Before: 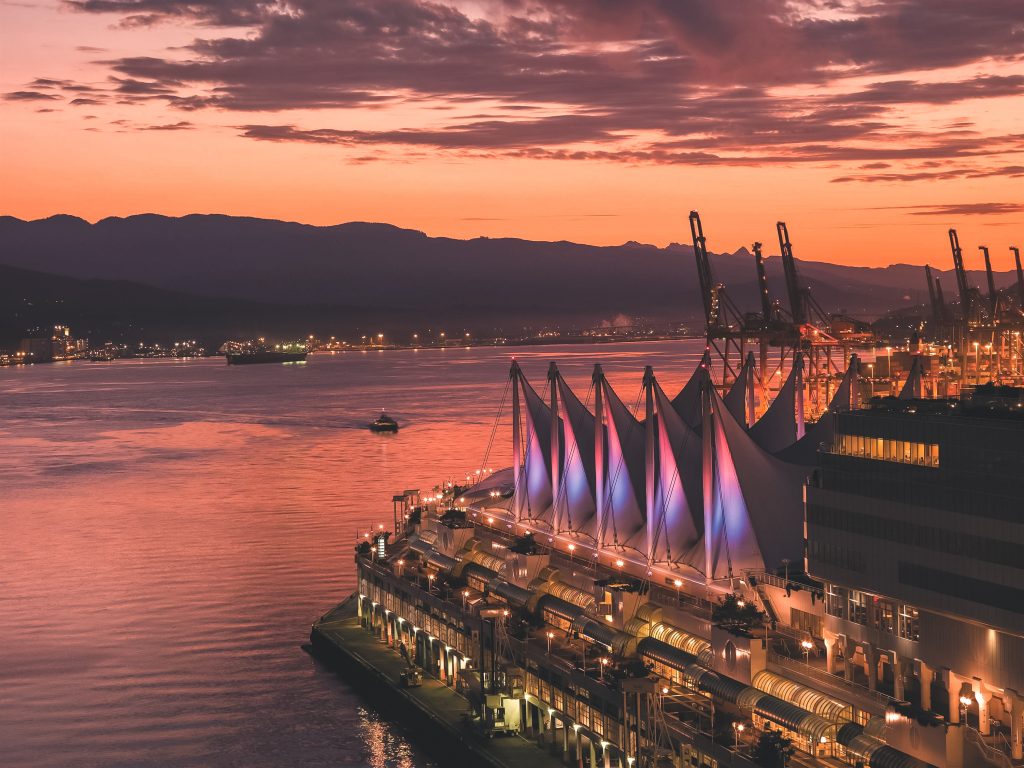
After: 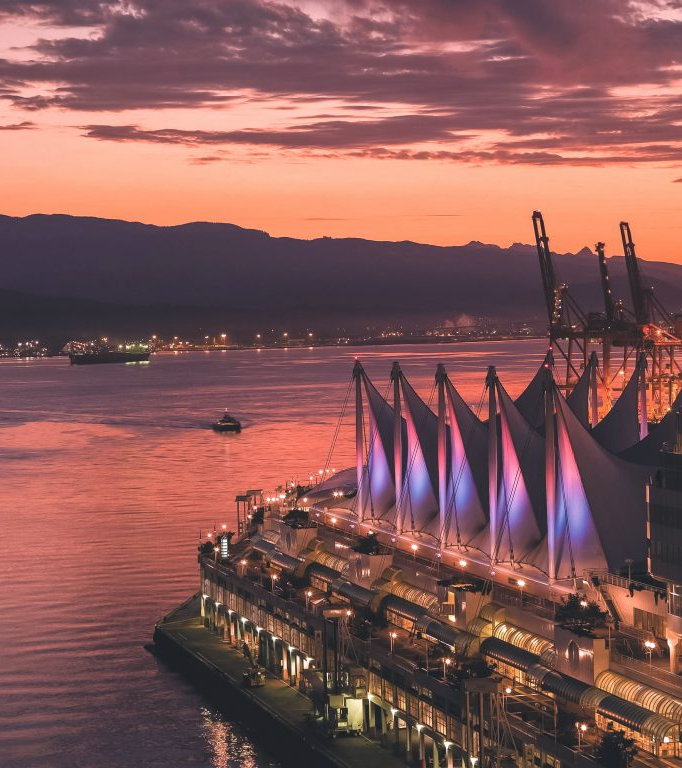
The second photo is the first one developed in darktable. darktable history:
color calibration: illuminant as shot in camera, x 0.358, y 0.373, temperature 4628.91 K
tone equalizer: on, module defaults
crop: left 15.419%, right 17.914%
